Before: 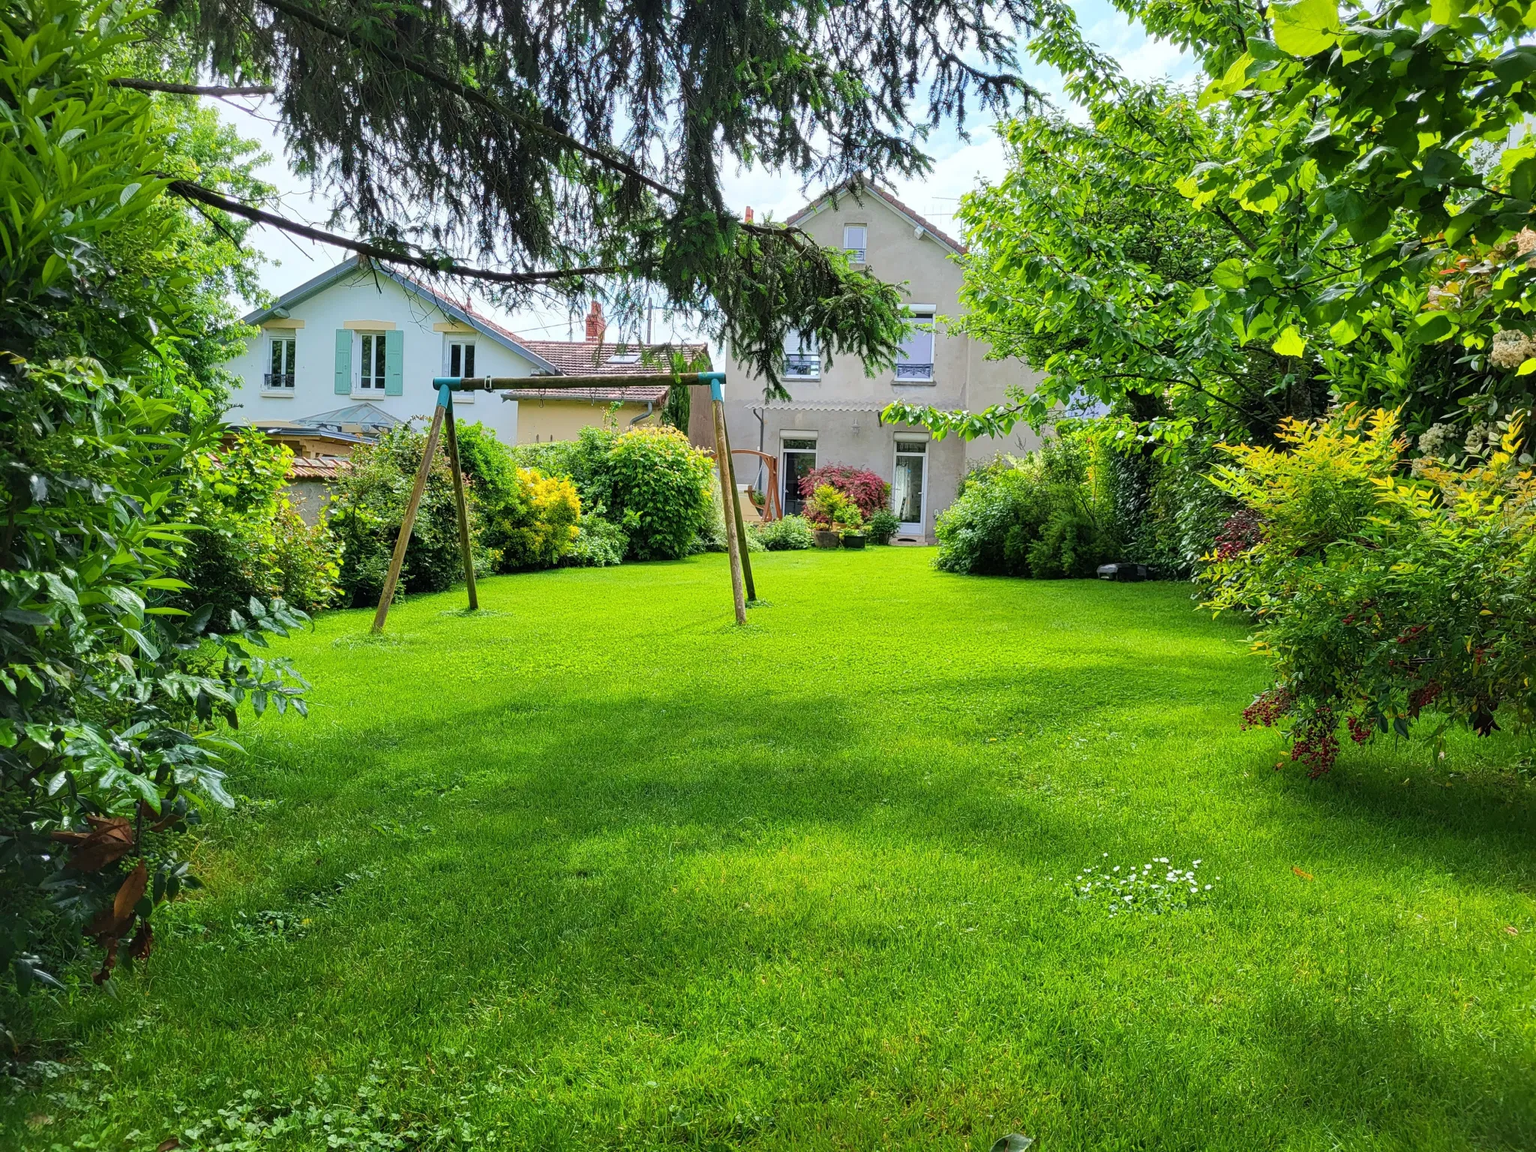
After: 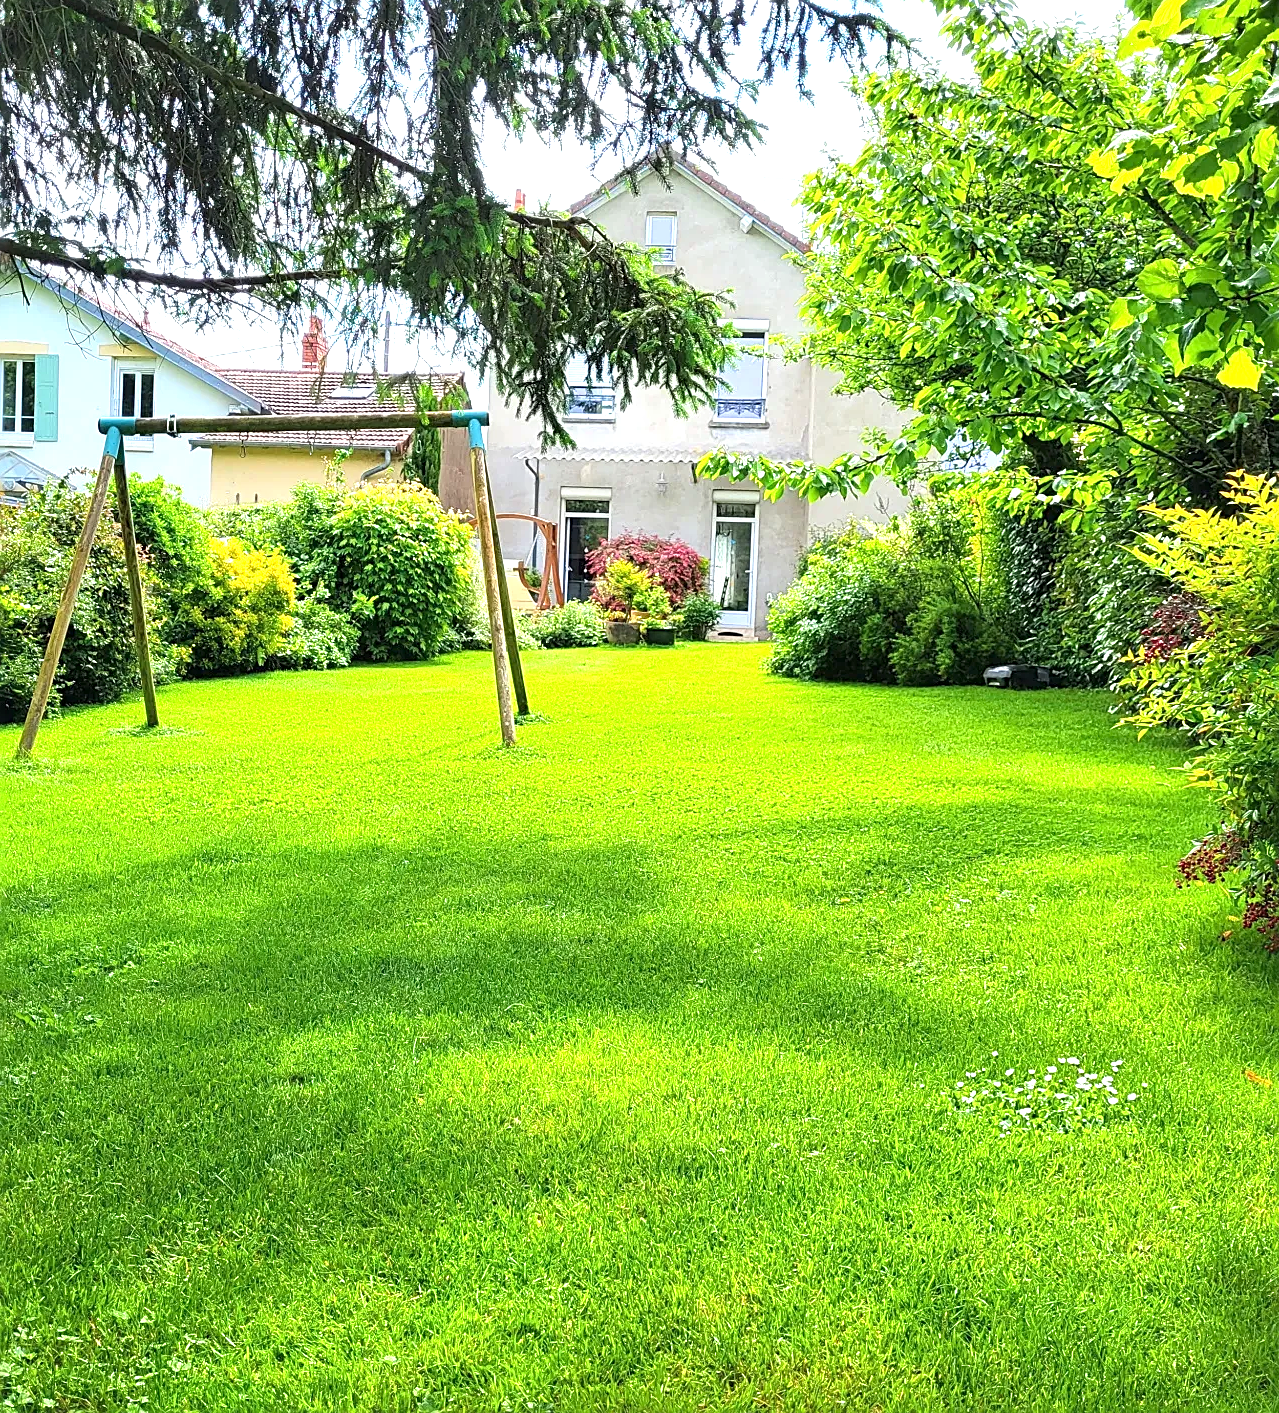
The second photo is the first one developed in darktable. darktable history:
crop and rotate: left 23.415%, top 5.633%, right 14.097%, bottom 2.332%
exposure: exposure 1.001 EV, compensate highlight preservation false
sharpen: on, module defaults
